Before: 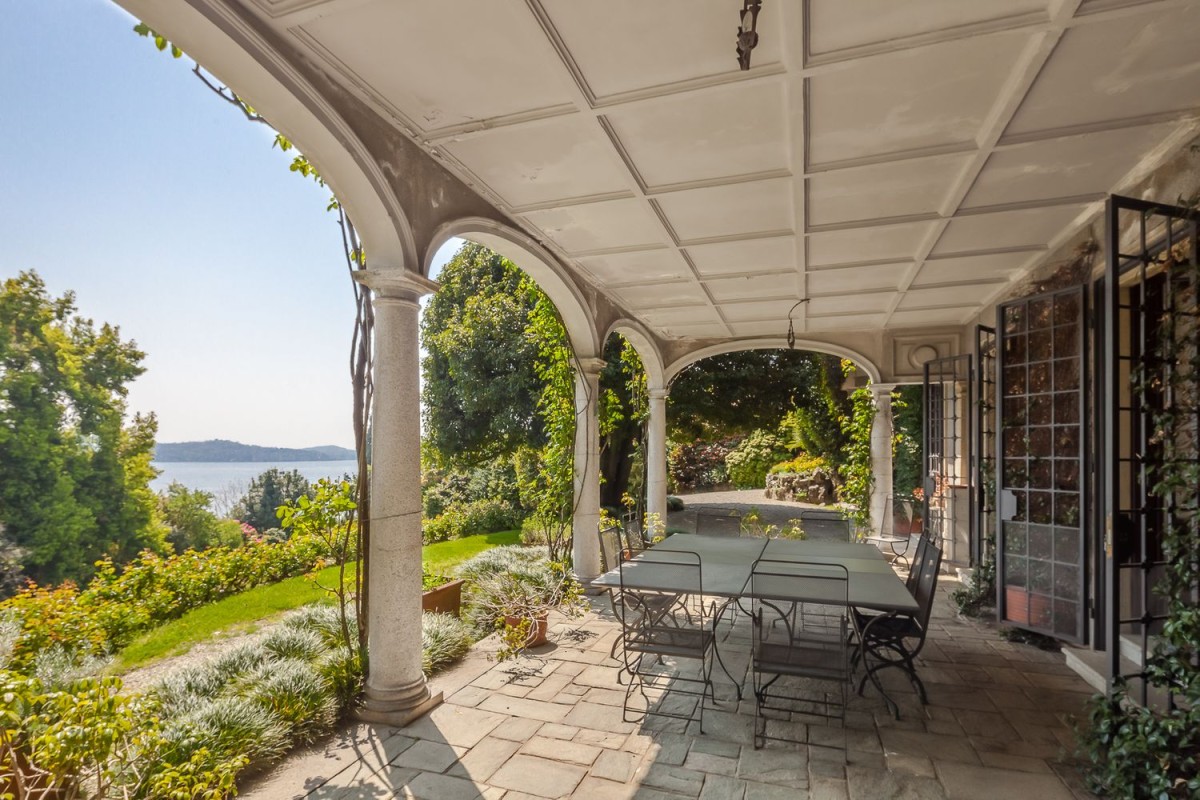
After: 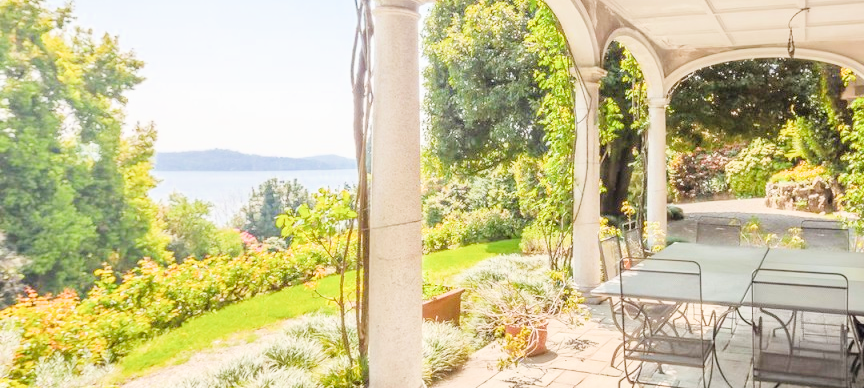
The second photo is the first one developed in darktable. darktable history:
crop: top 36.498%, right 27.964%, bottom 14.995%
filmic rgb: black relative exposure -7.32 EV, white relative exposure 5.09 EV, hardness 3.2
exposure: exposure 2.25 EV, compensate highlight preservation false
